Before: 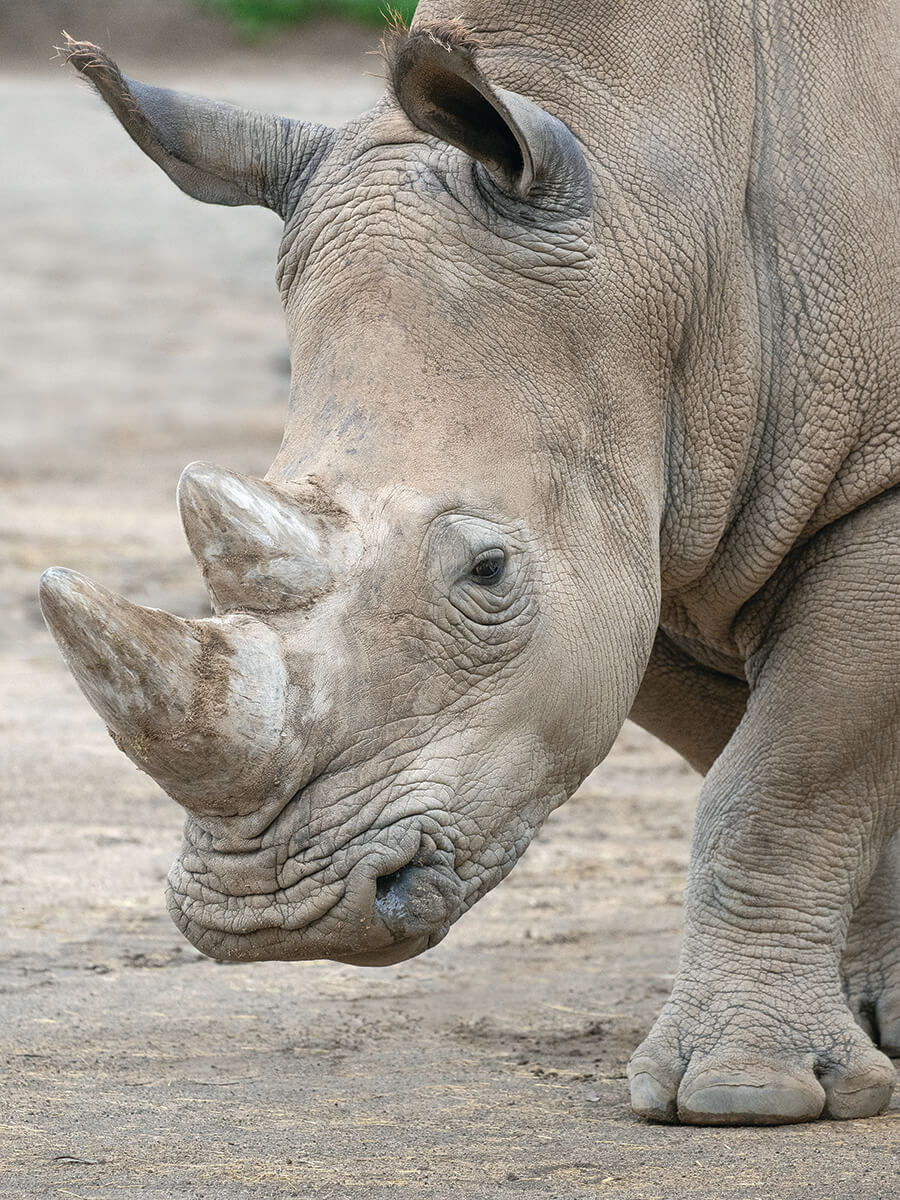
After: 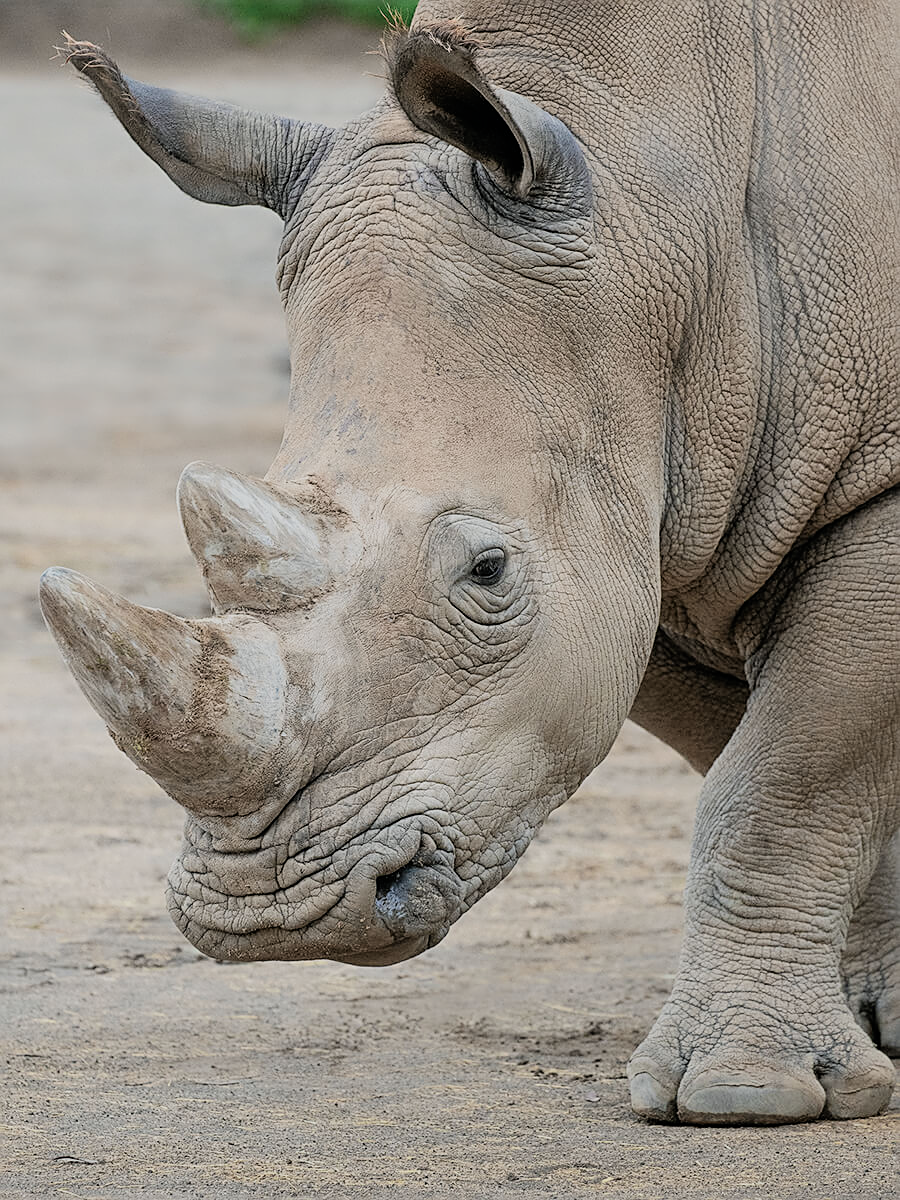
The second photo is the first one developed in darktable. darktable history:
filmic rgb: black relative exposure -7.48 EV, white relative exposure 4.83 EV, hardness 3.4, color science v6 (2022)
sharpen: on, module defaults
